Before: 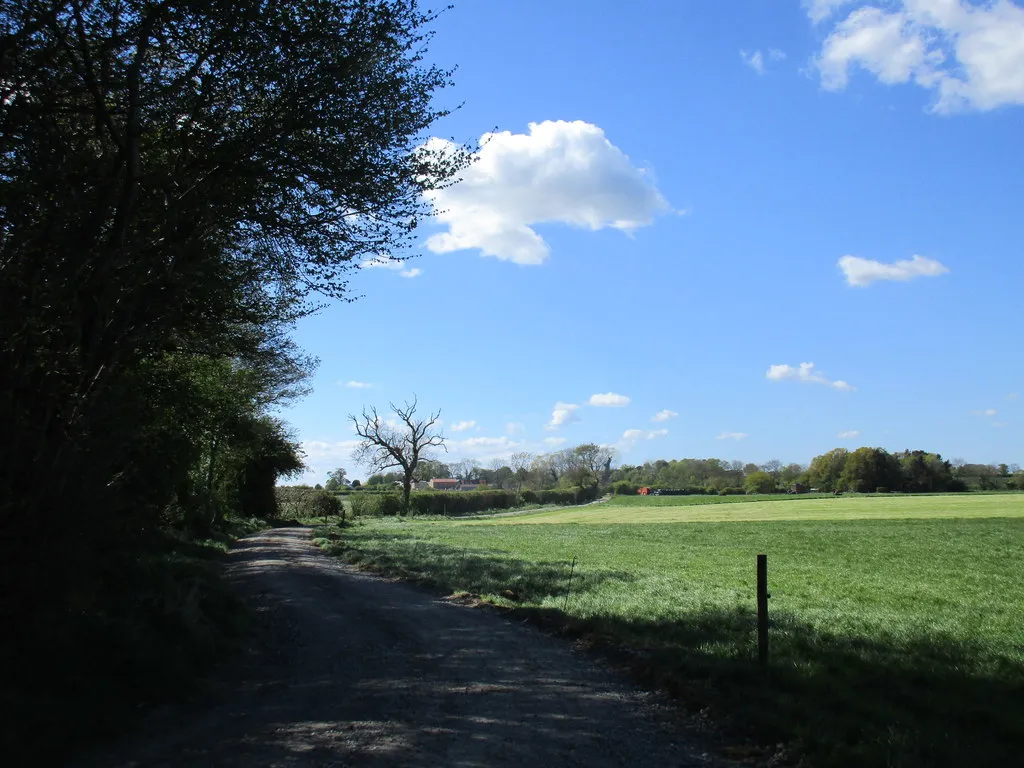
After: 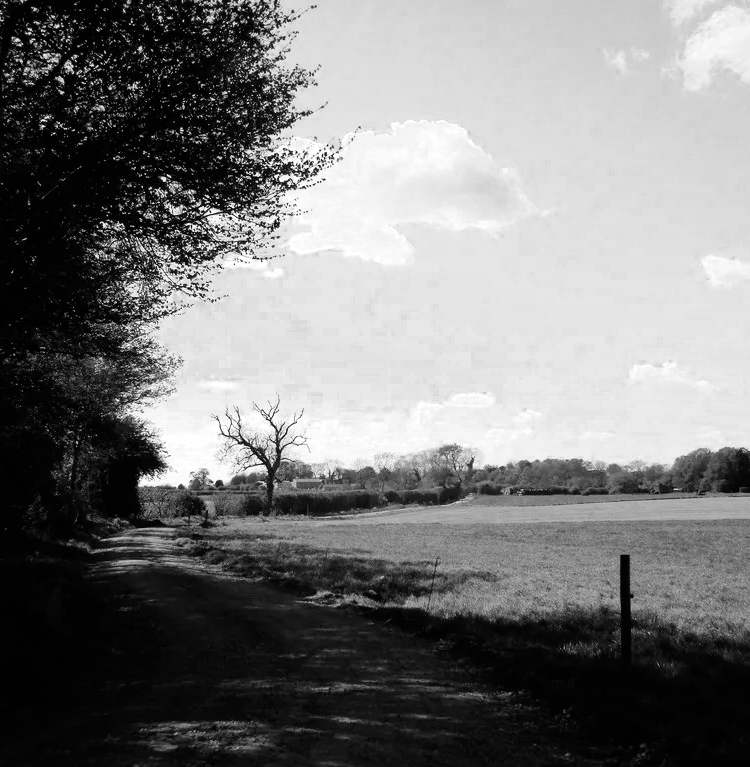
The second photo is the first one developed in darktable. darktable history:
color zones: curves: ch0 [(0.002, 0.589) (0.107, 0.484) (0.146, 0.249) (0.217, 0.352) (0.309, 0.525) (0.39, 0.404) (0.455, 0.169) (0.597, 0.055) (0.724, 0.212) (0.775, 0.691) (0.869, 0.571) (1, 0.587)]; ch1 [(0, 0) (0.143, 0) (0.286, 0) (0.429, 0) (0.571, 0) (0.714, 0) (0.857, 0)]
color correction: highlights a* 15.03, highlights b* -25.07
filmic rgb: black relative exposure -7.65 EV, white relative exposure 4.56 EV, hardness 3.61
crop: left 13.443%, right 13.31%
